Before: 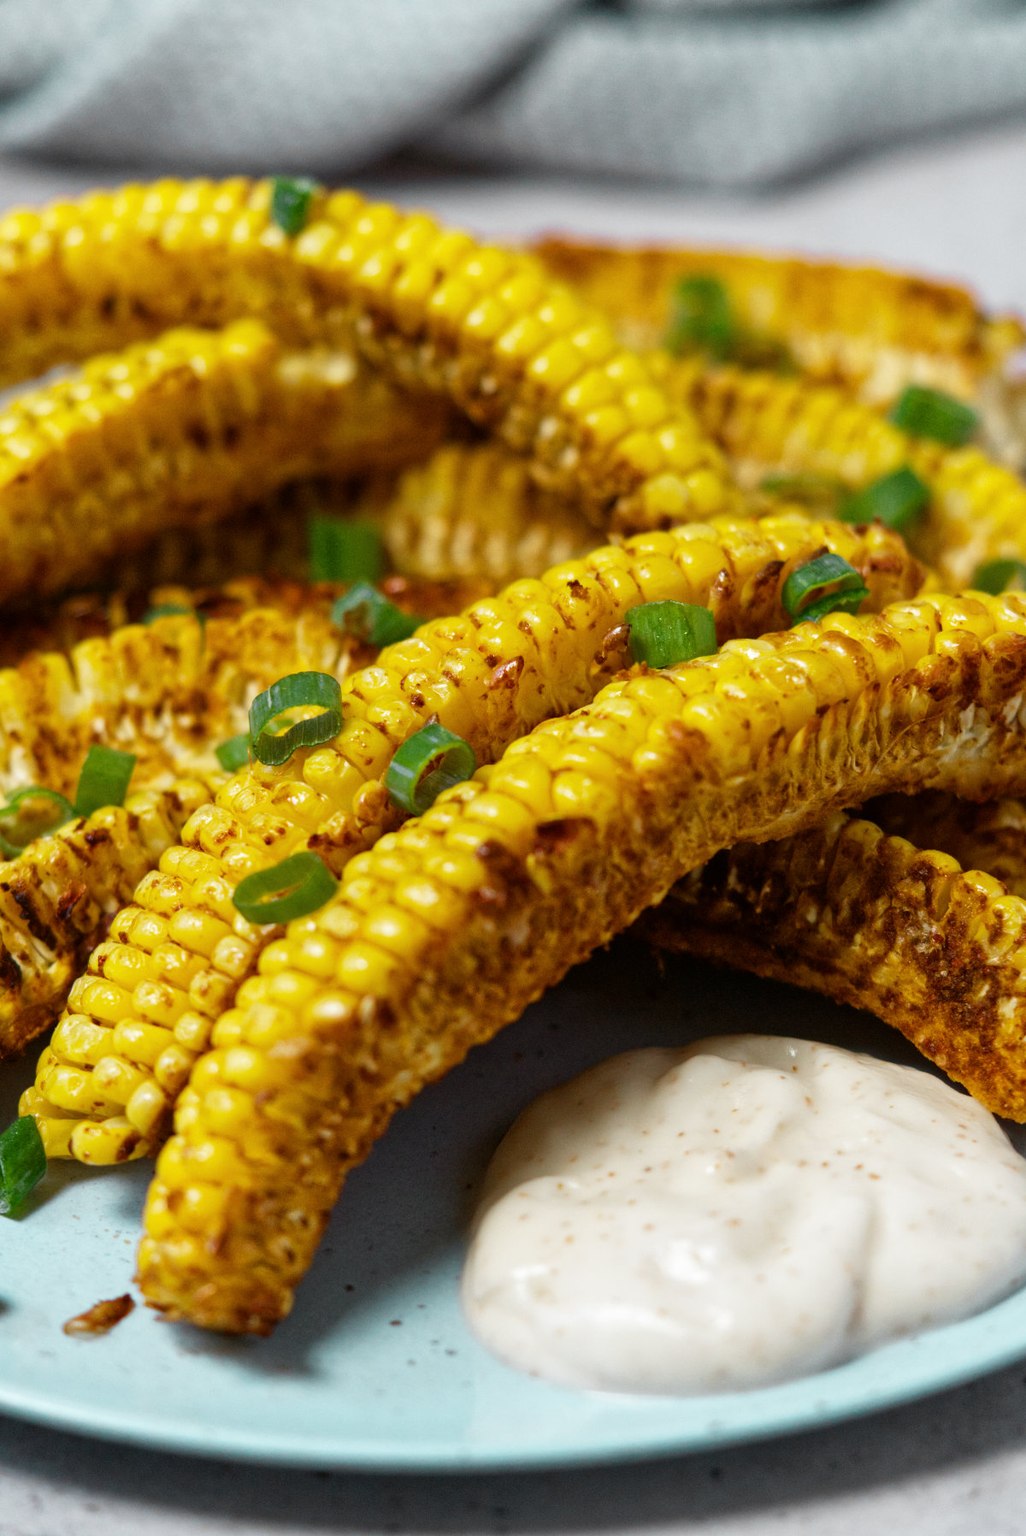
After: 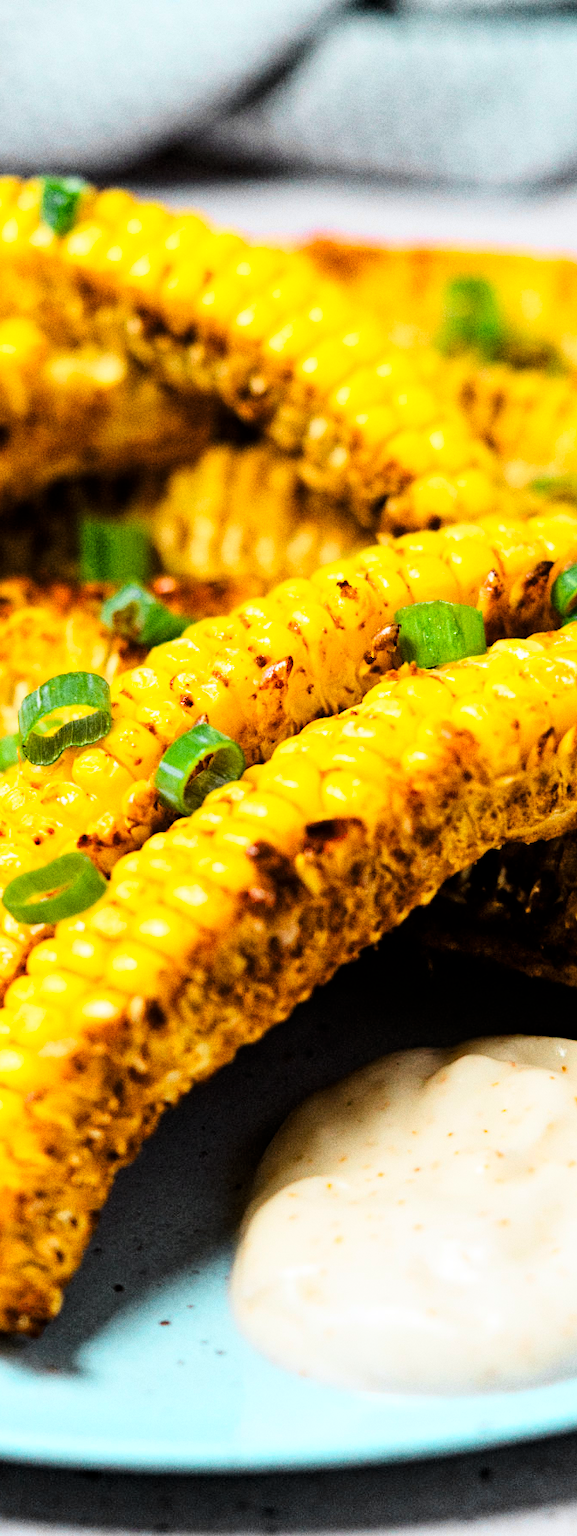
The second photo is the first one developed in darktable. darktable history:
crop and rotate: left 22.516%, right 21.234%
grain: coarseness 0.47 ISO
tone curve: curves: ch0 [(0, 0) (0.004, 0) (0.133, 0.071) (0.325, 0.456) (0.832, 0.957) (1, 1)], color space Lab, linked channels, preserve colors none
haze removal: strength 0.29, distance 0.25, compatibility mode true, adaptive false
